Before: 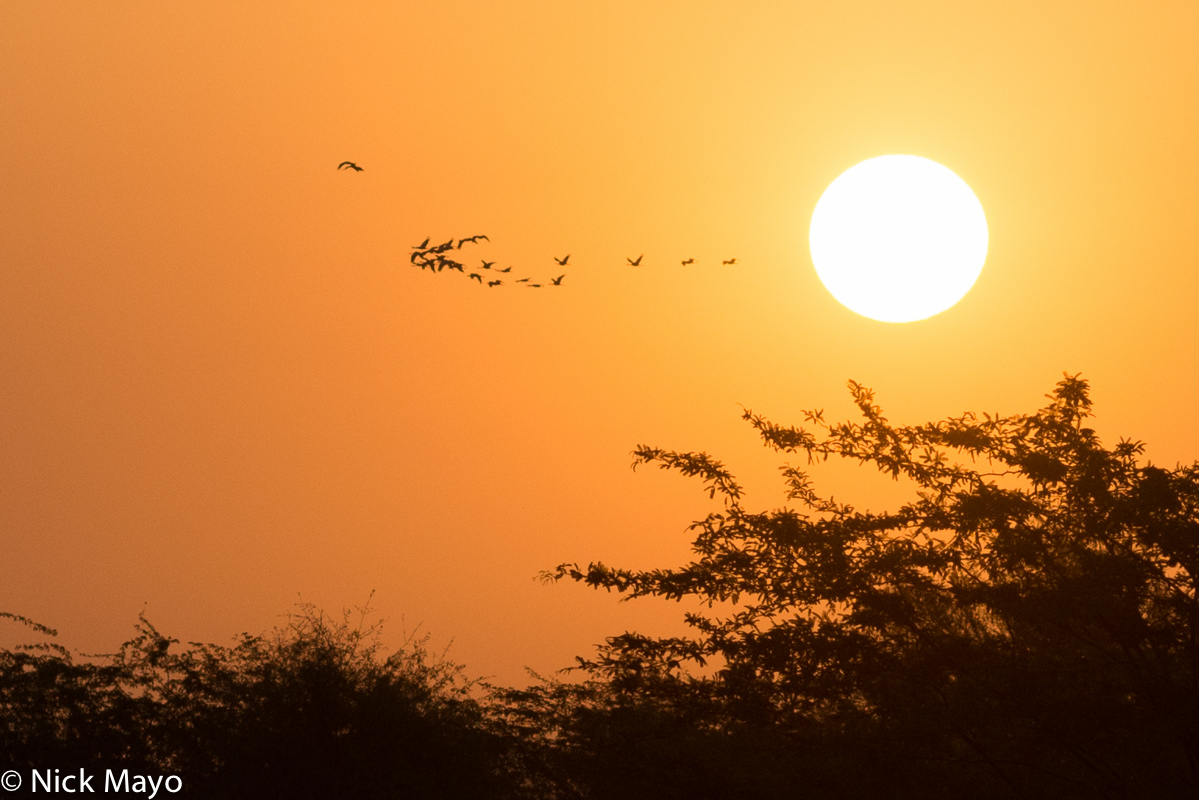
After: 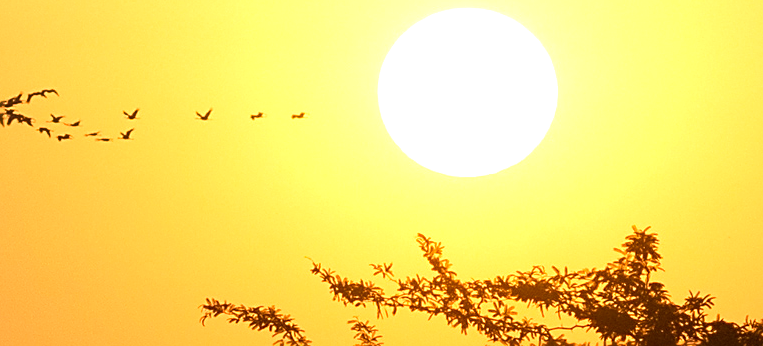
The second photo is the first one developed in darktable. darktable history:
levels: levels [0, 0.394, 0.787]
crop: left 36.005%, top 18.293%, right 0.31%, bottom 38.444%
sharpen: on, module defaults
